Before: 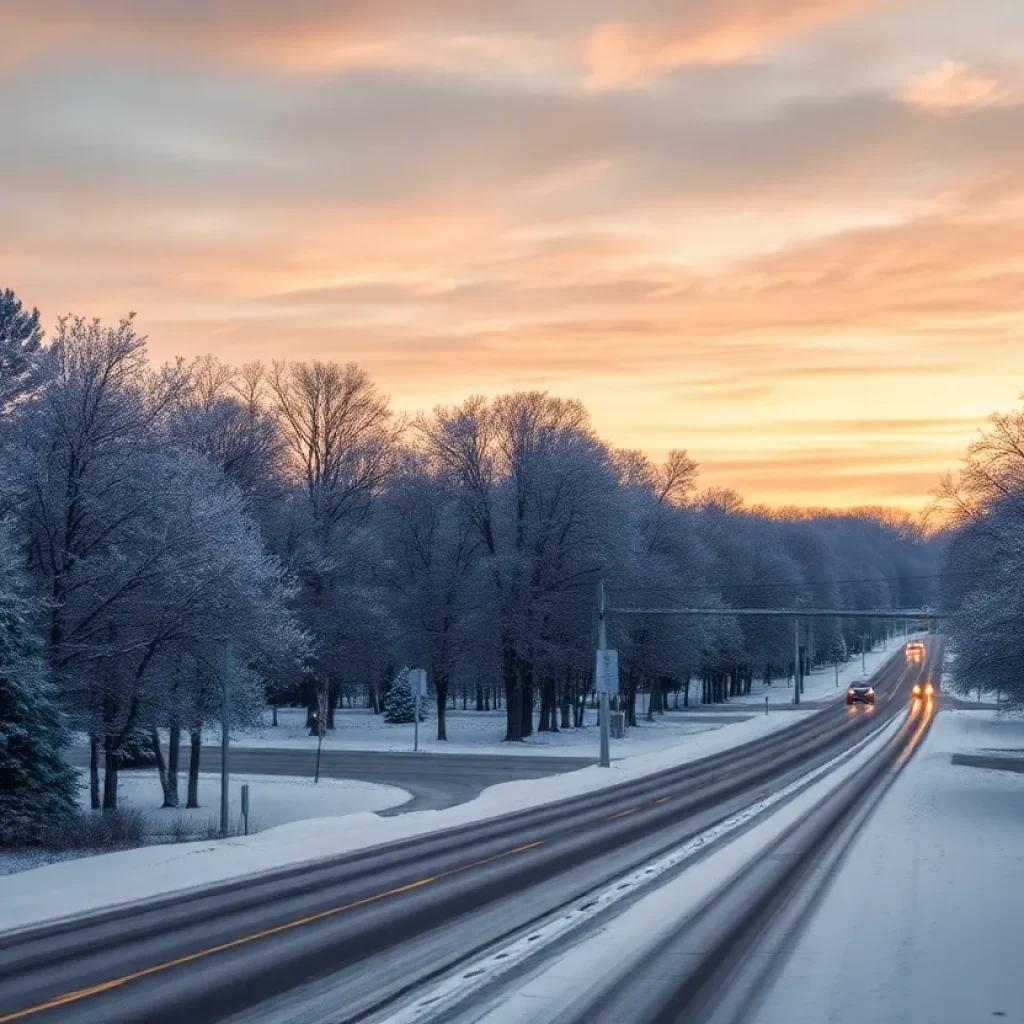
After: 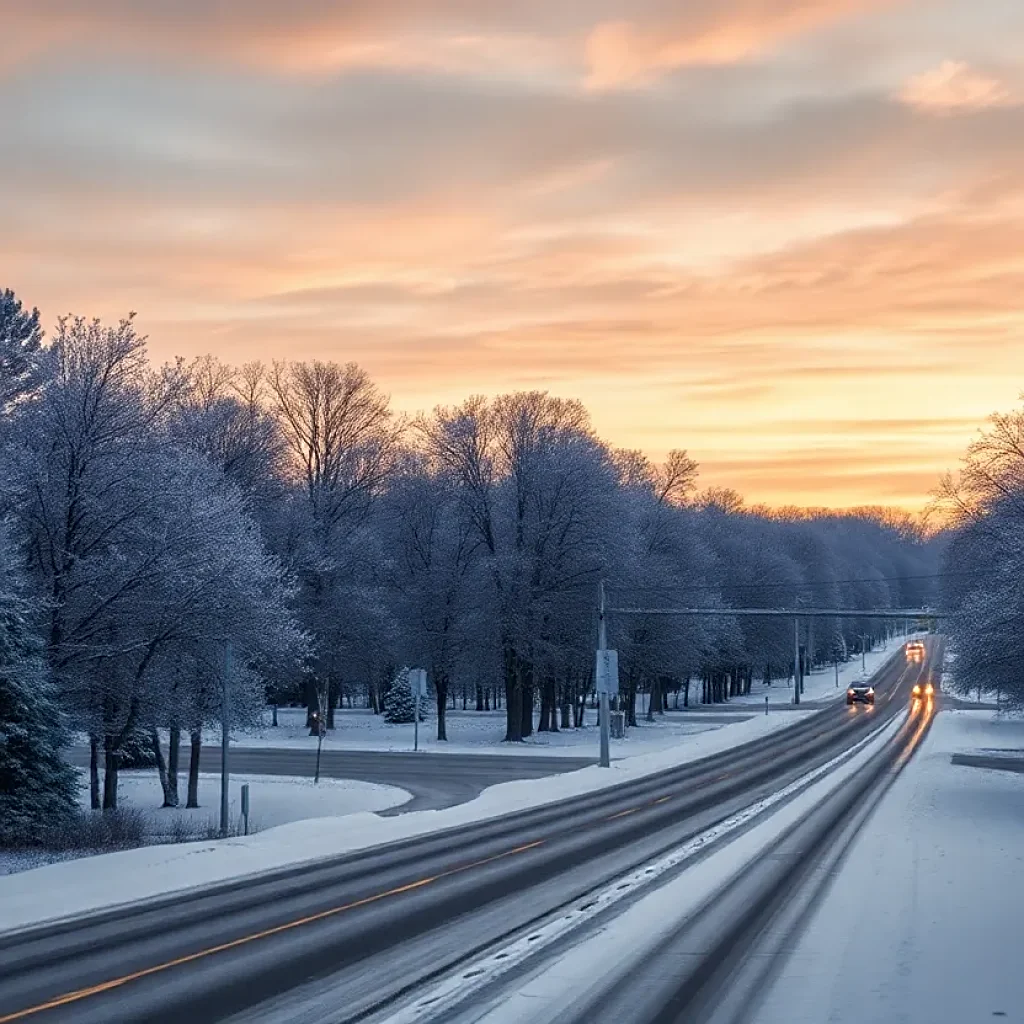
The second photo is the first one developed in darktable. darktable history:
shadows and highlights: radius 334.93, shadows 63.48, highlights 6.06, compress 87.7%, highlights color adjustment 39.73%, soften with gaussian
sharpen: on, module defaults
